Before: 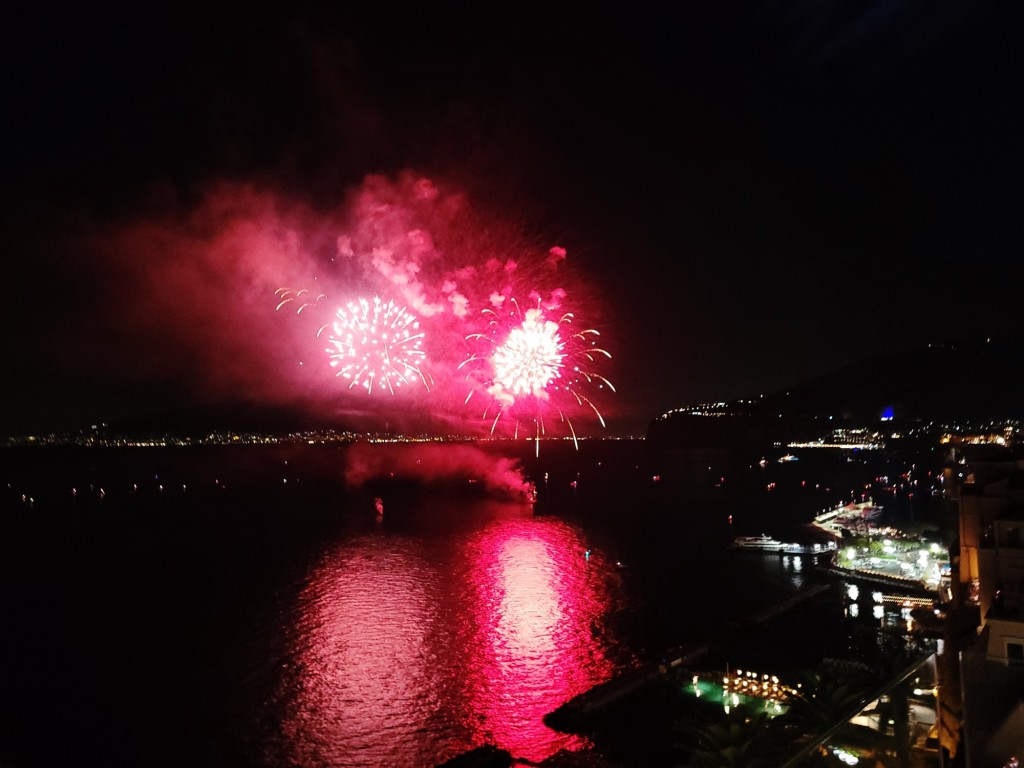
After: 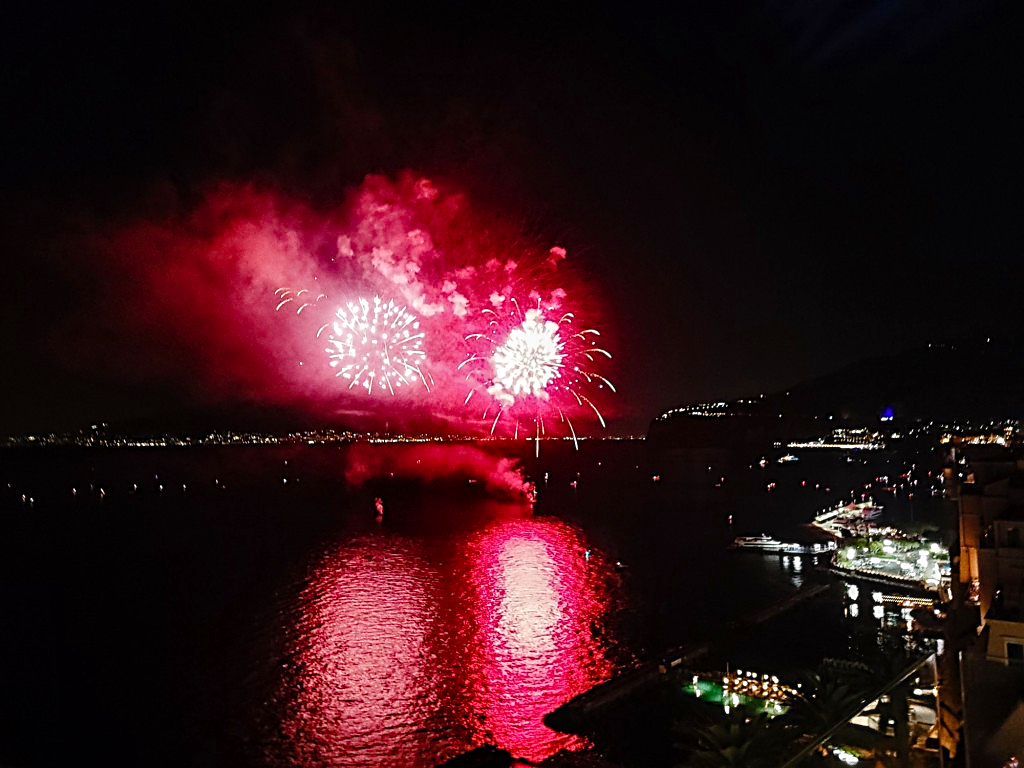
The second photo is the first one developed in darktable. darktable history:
color balance rgb: perceptual saturation grading › global saturation 20%, perceptual saturation grading › highlights -50.48%, perceptual saturation grading › shadows 30.723%
sharpen: radius 2.714, amount 0.659
local contrast: on, module defaults
